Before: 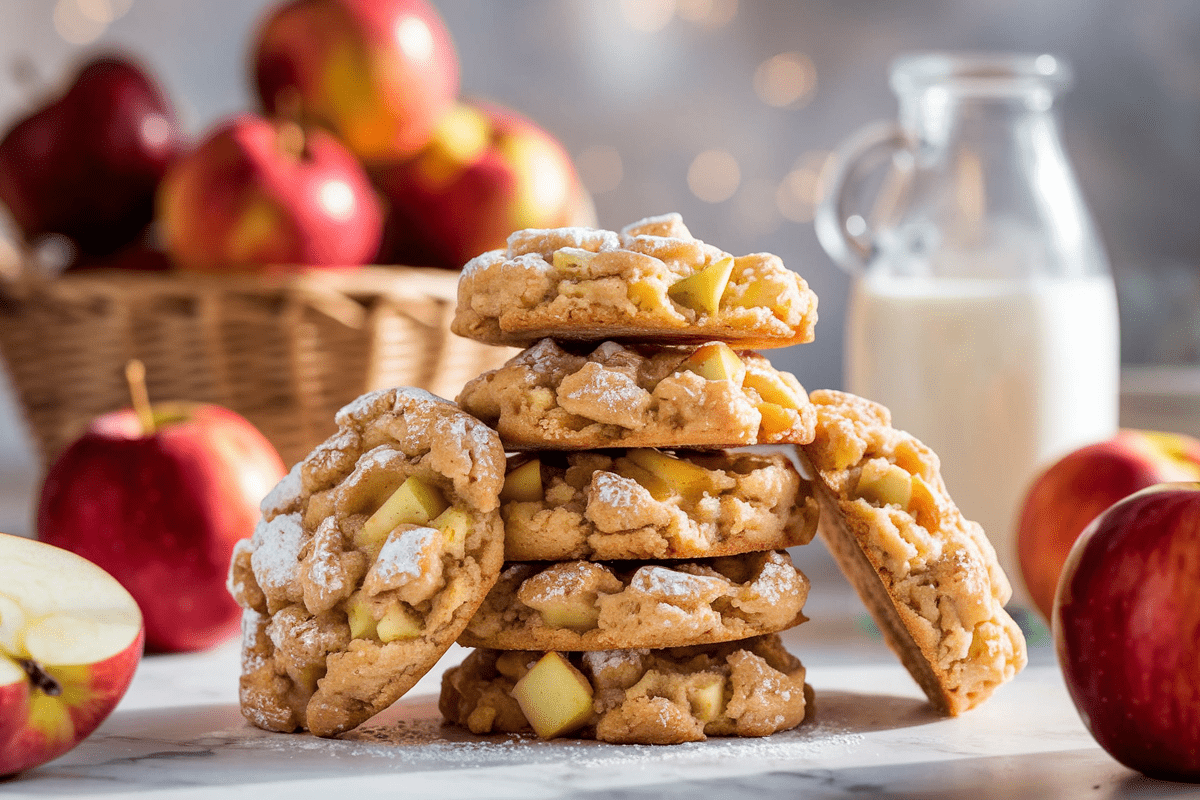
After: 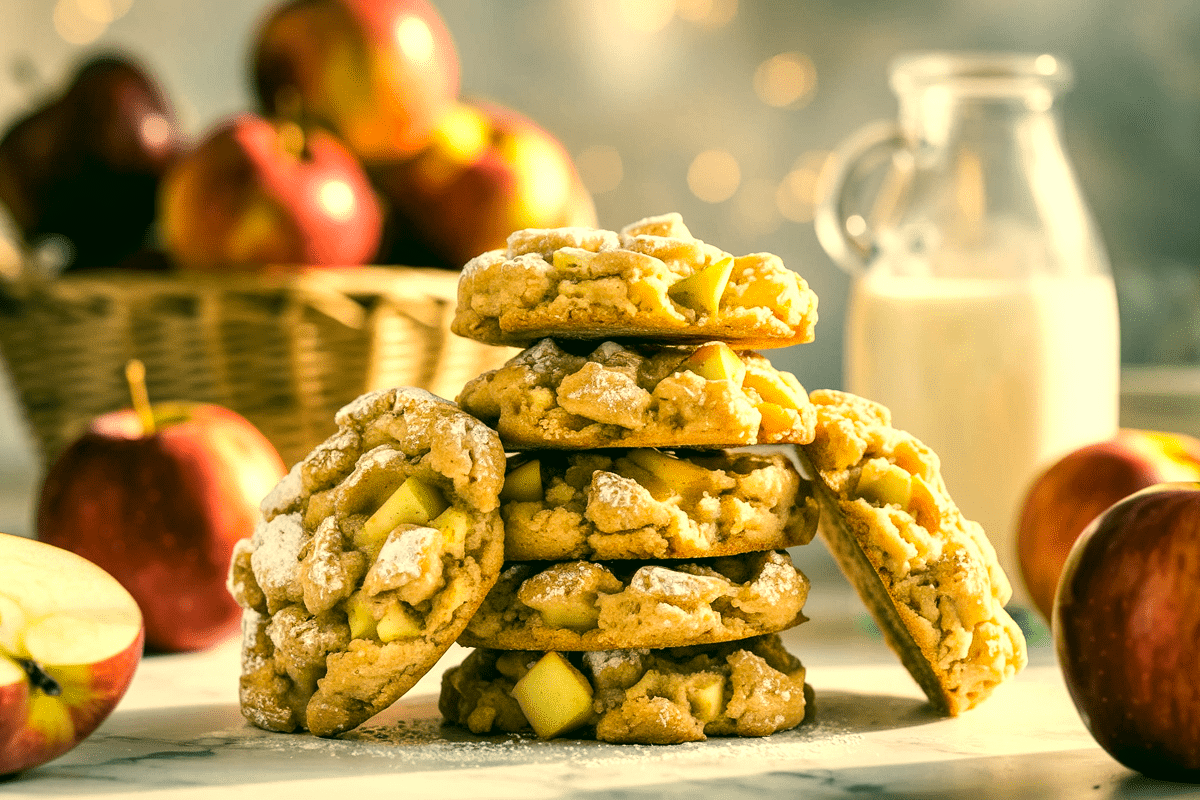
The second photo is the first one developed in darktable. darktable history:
local contrast: highlights 105%, shadows 99%, detail 120%, midtone range 0.2
tone equalizer: -8 EV -0.424 EV, -7 EV -0.388 EV, -6 EV -0.298 EV, -5 EV -0.195 EV, -3 EV 0.235 EV, -2 EV 0.348 EV, -1 EV 0.372 EV, +0 EV 0.405 EV, edges refinement/feathering 500, mask exposure compensation -1.57 EV, preserve details no
color correction: highlights a* 5.63, highlights b* 32.98, shadows a* -25.93, shadows b* 3.85
